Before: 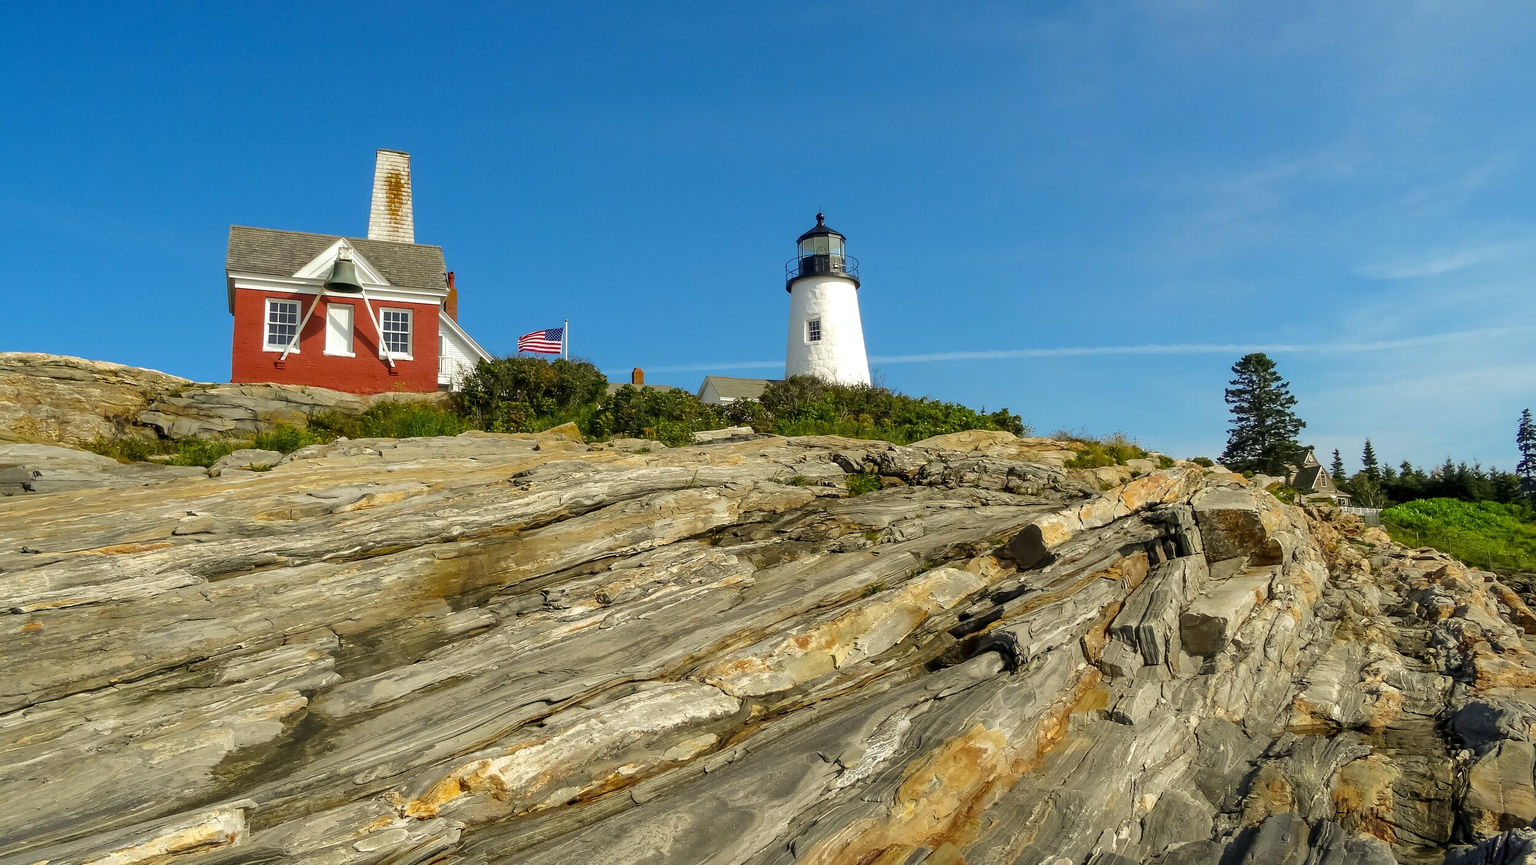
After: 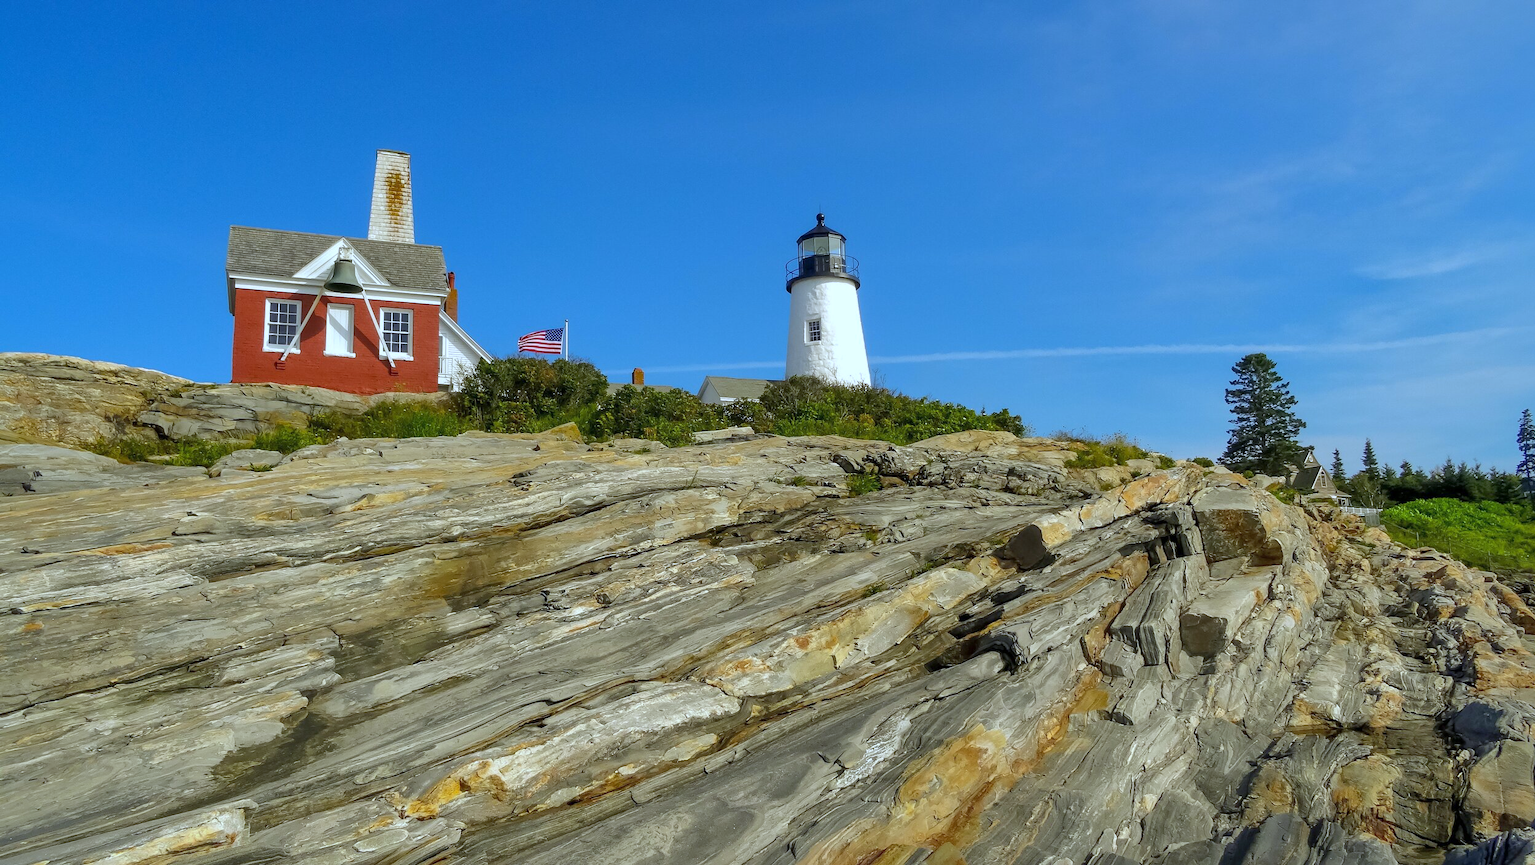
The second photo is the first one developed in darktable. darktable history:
shadows and highlights: highlights -60
white balance: red 0.926, green 1.003, blue 1.133
color correction: highlights a* -0.182, highlights b* -0.124
